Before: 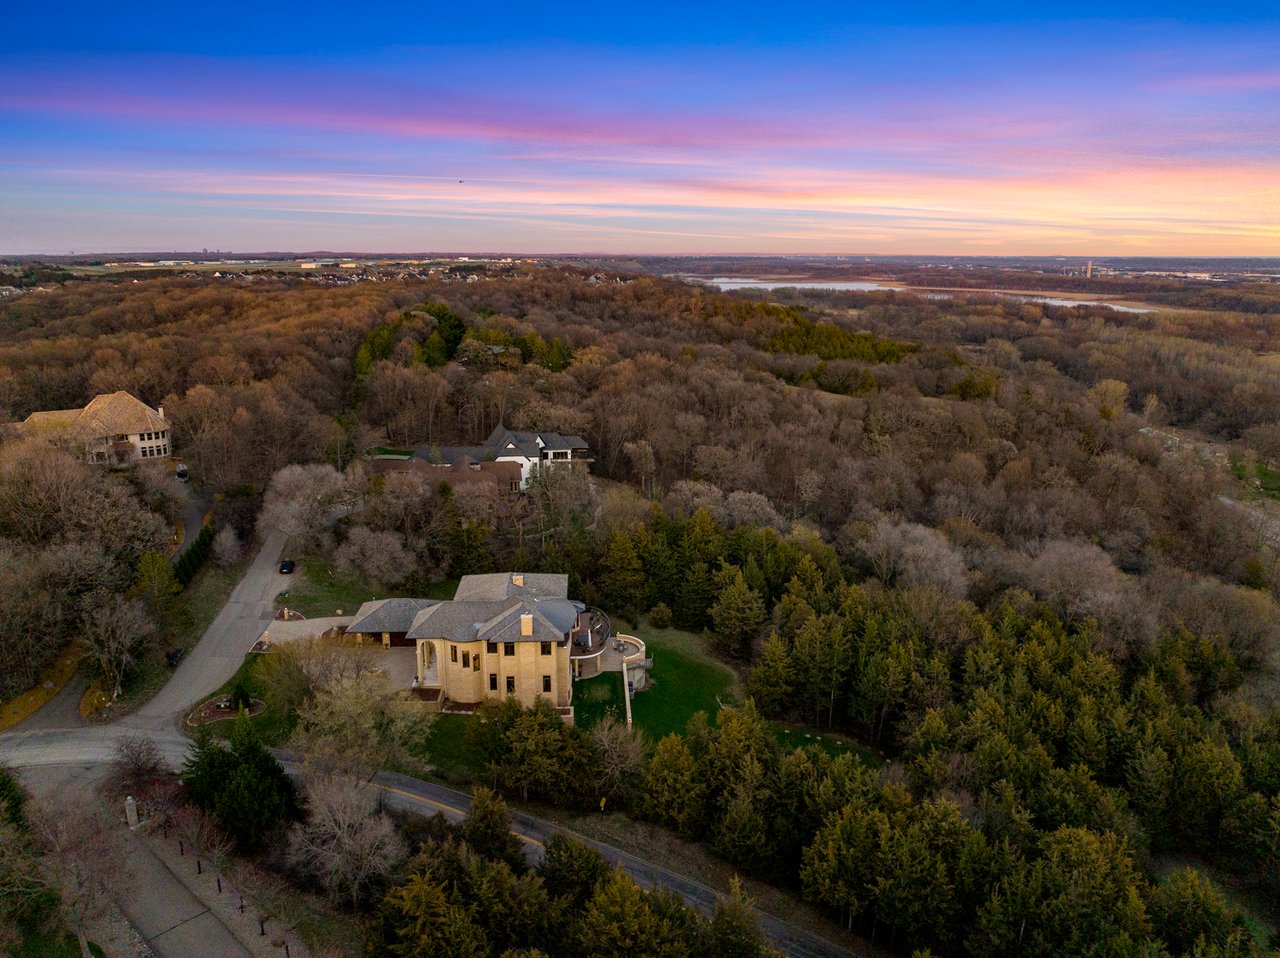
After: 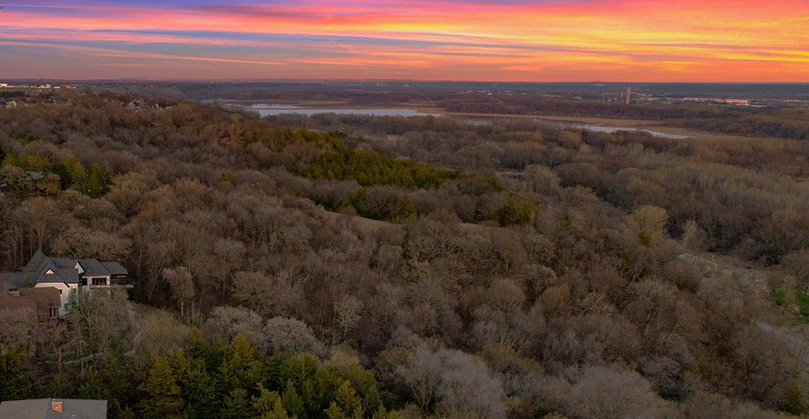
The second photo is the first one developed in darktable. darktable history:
base curve: curves: ch0 [(0, 0) (0.564, 0.291) (0.802, 0.731) (1, 1)], preserve colors none
shadows and highlights: on, module defaults
crop: left 36.073%, top 18.25%, right 0.678%, bottom 37.916%
